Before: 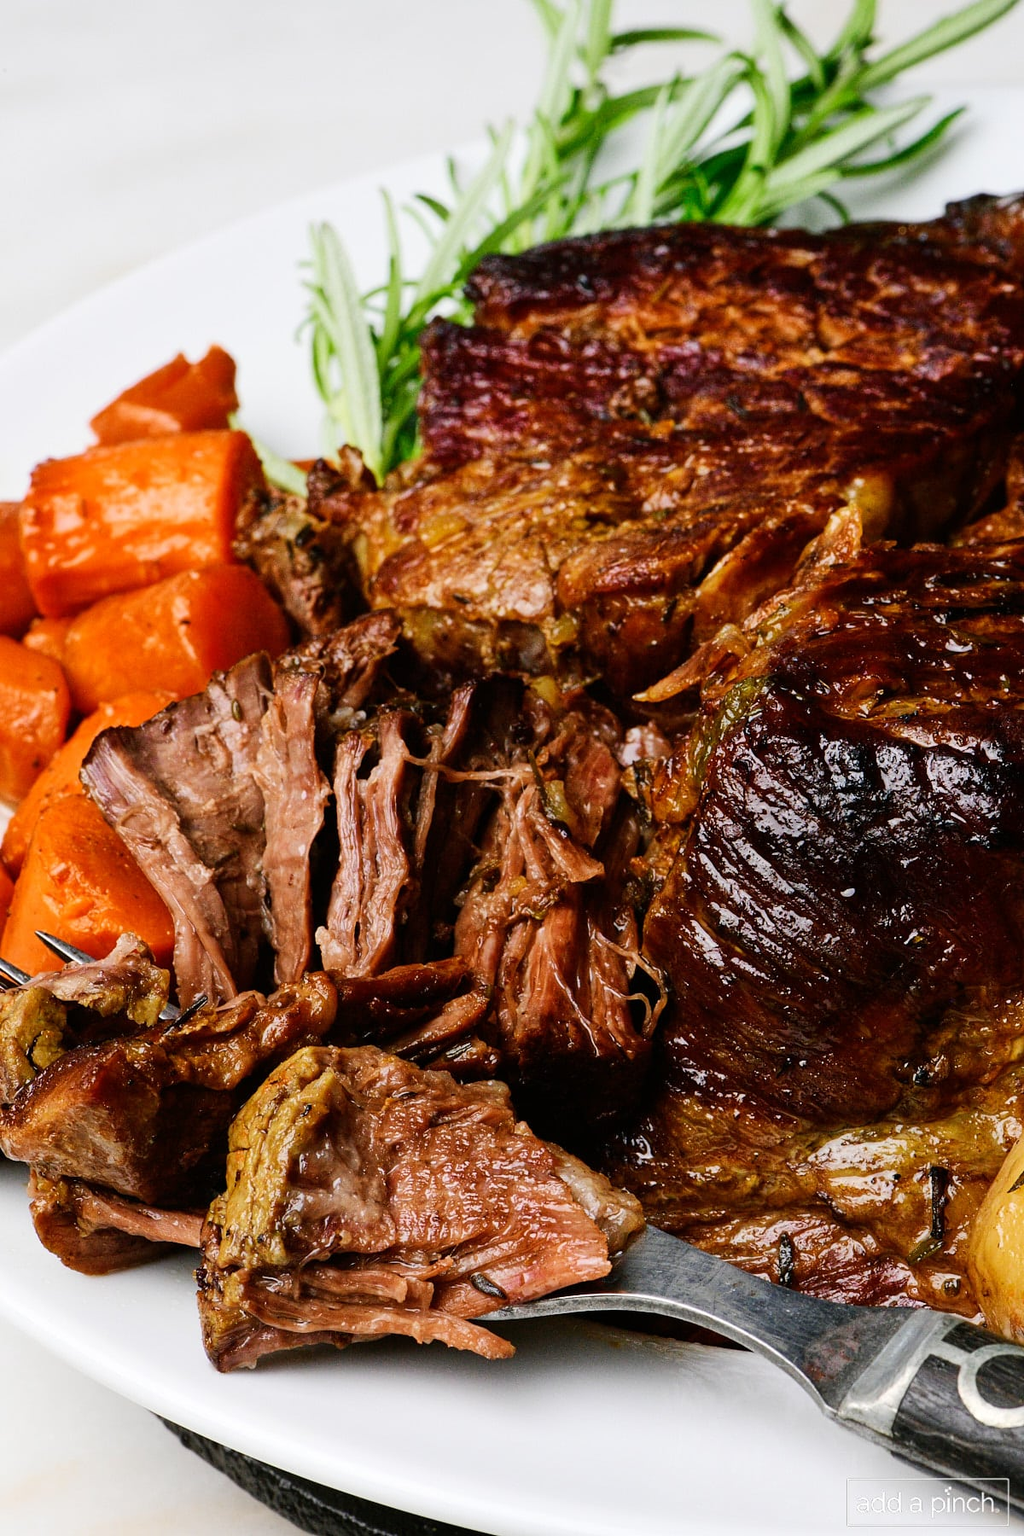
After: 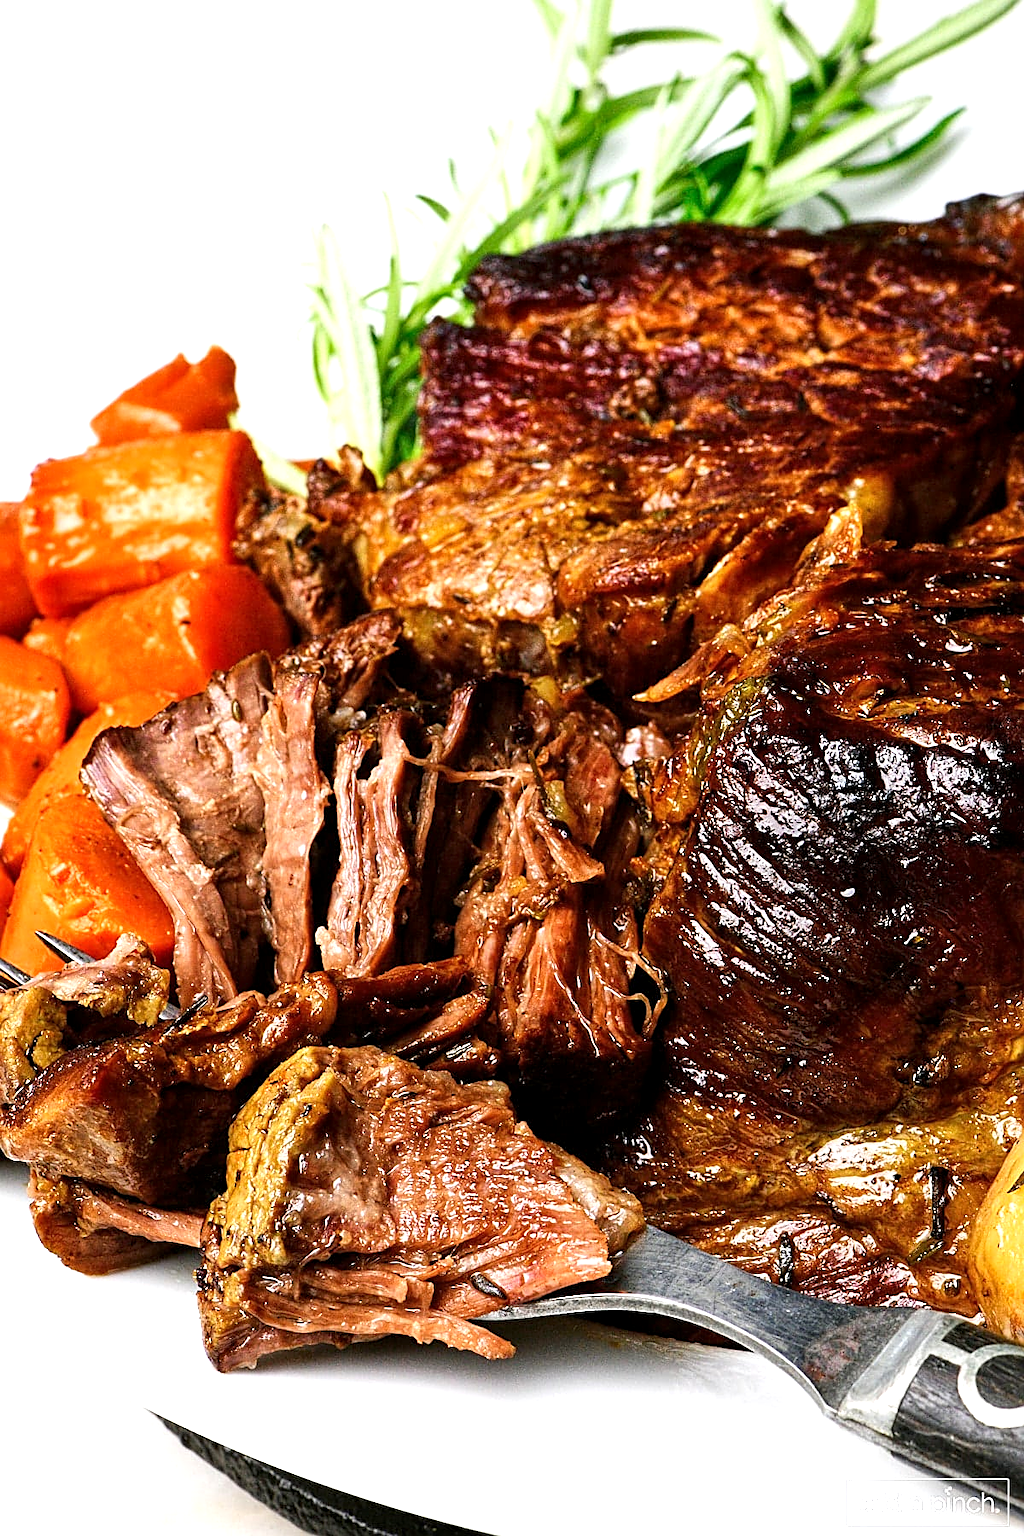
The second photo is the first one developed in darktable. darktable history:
sharpen: on, module defaults
exposure: black level correction 0, exposure 0.696 EV, compensate exposure bias true, compensate highlight preservation false
local contrast: highlights 100%, shadows 103%, detail 120%, midtone range 0.2
